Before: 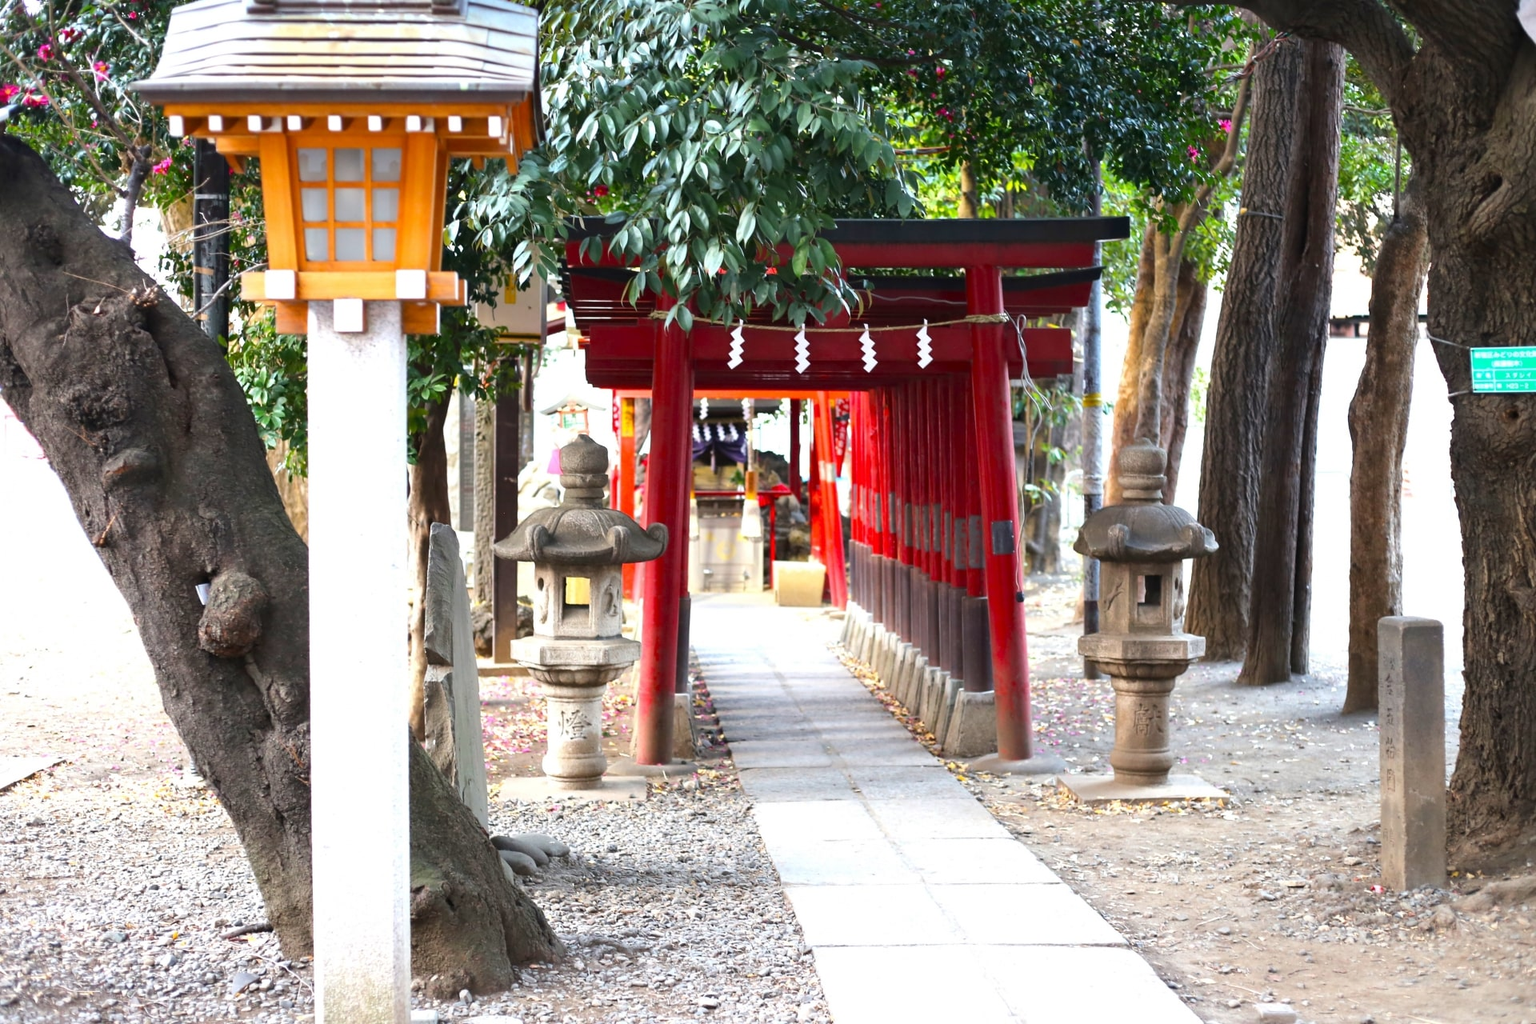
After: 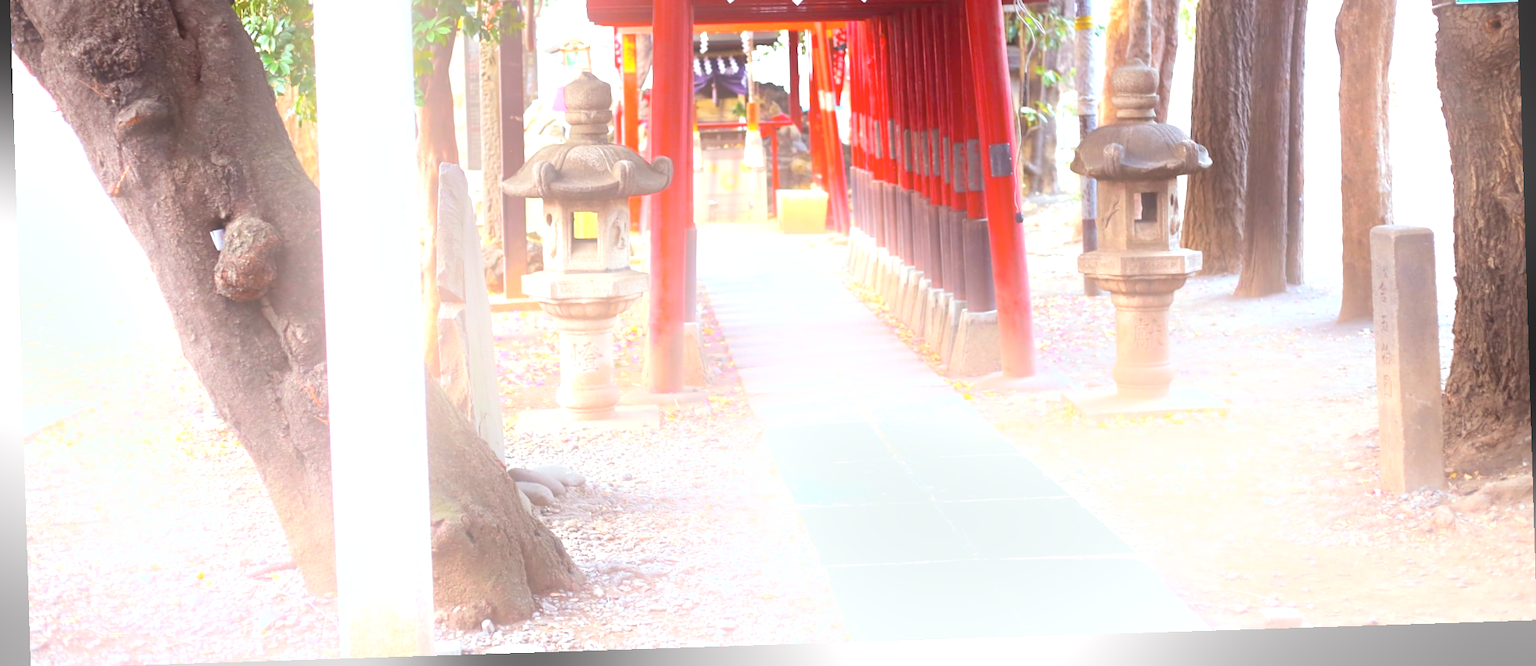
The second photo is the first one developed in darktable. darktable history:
crop and rotate: top 36.435%
local contrast: mode bilateral grid, contrast 100, coarseness 100, detail 91%, midtone range 0.2
bloom: on, module defaults
rgb levels: mode RGB, independent channels, levels [[0, 0.474, 1], [0, 0.5, 1], [0, 0.5, 1]]
rotate and perspective: rotation -1.77°, lens shift (horizontal) 0.004, automatic cropping off
white balance: emerald 1
exposure: black level correction 0, exposure 0.5 EV, compensate highlight preservation false
